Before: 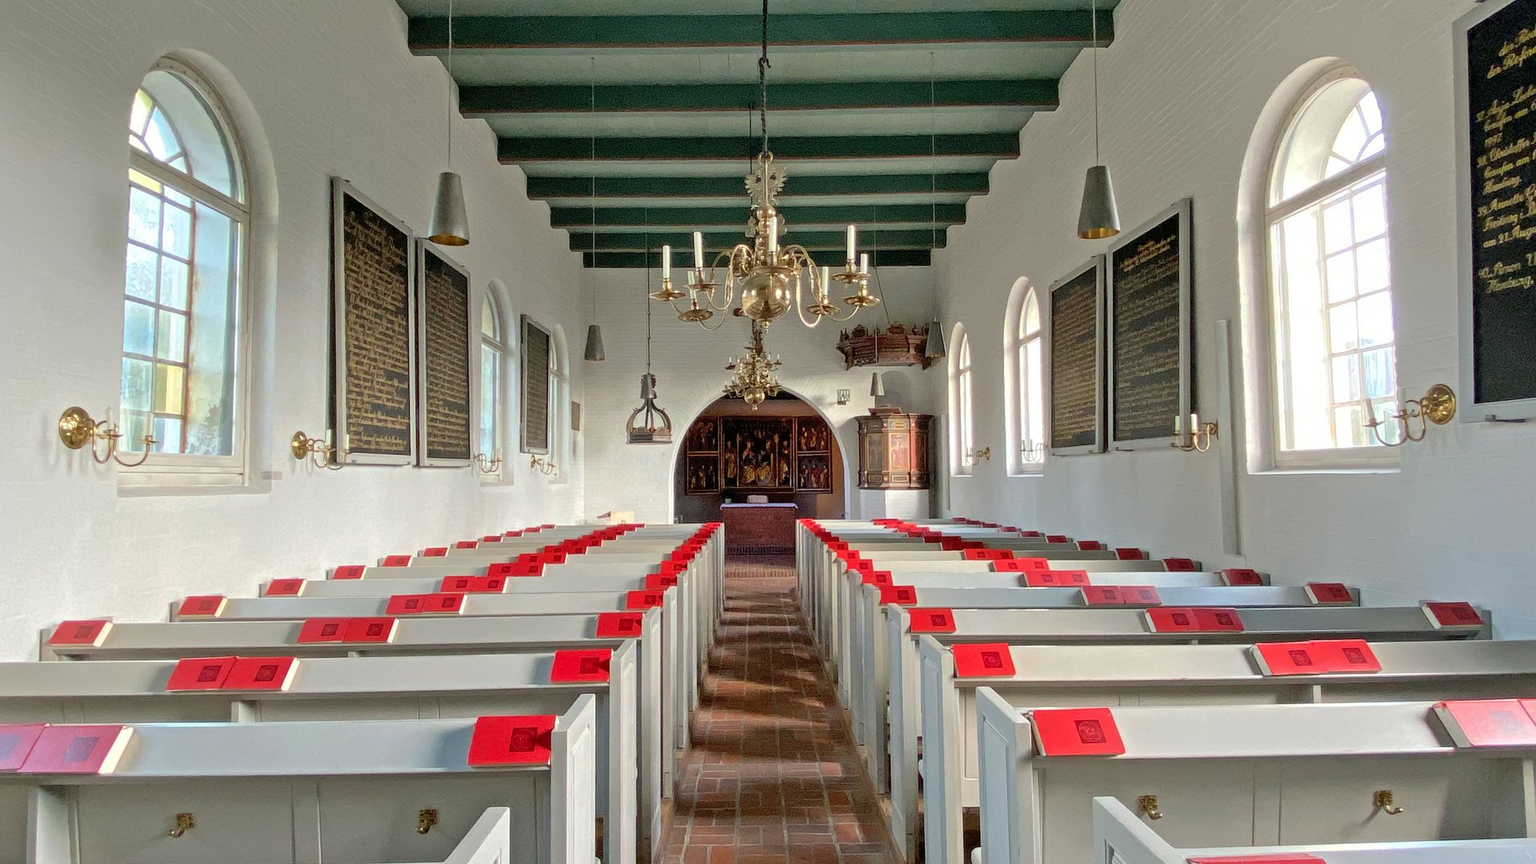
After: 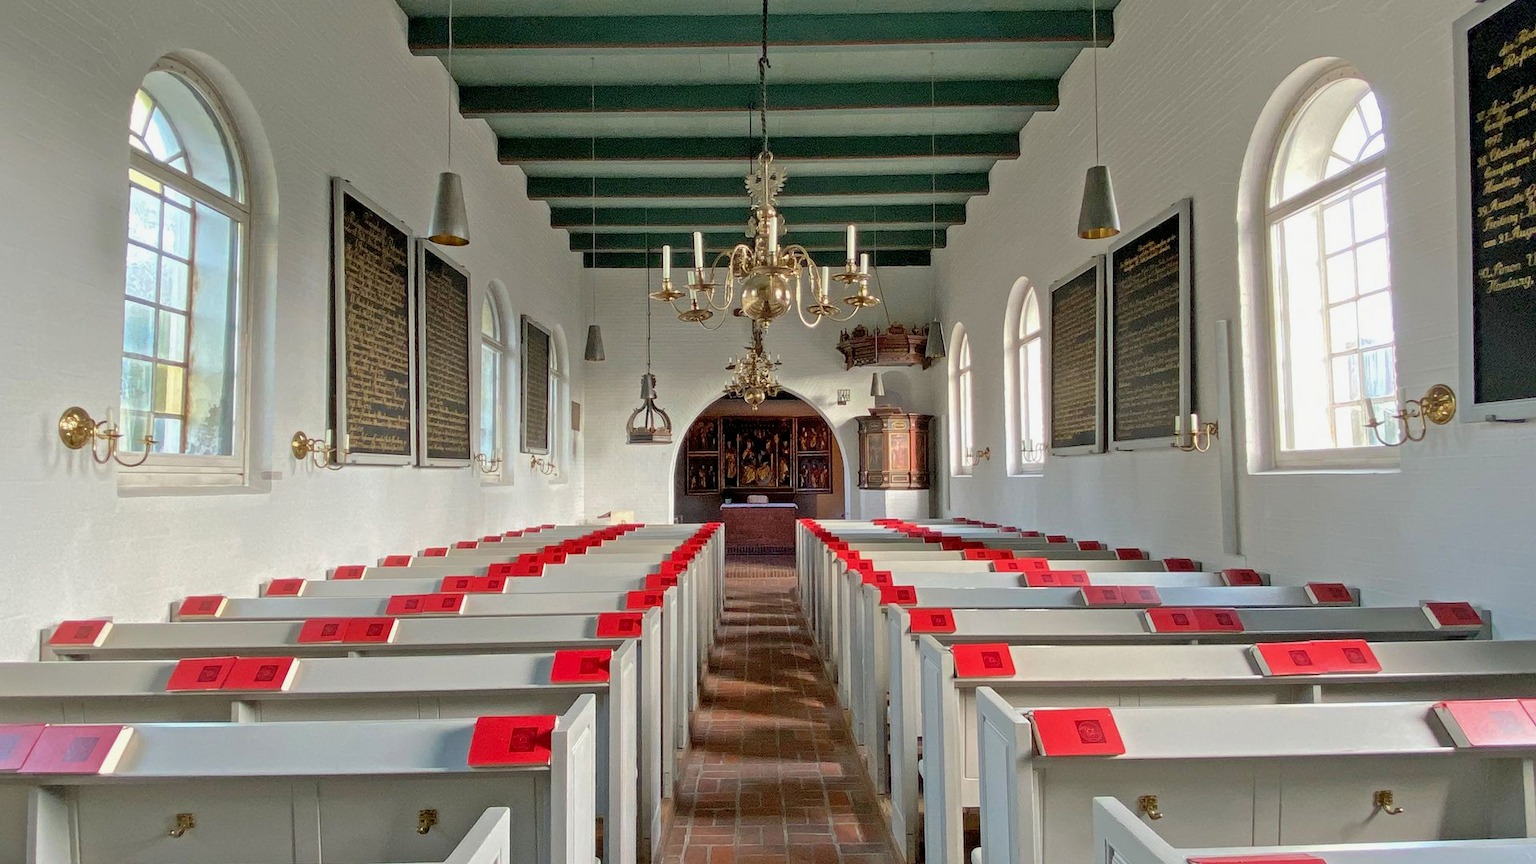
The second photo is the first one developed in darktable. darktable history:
shadows and highlights: shadows 25, highlights -25
exposure: black level correction 0.002, exposure -0.1 EV, compensate highlight preservation false
